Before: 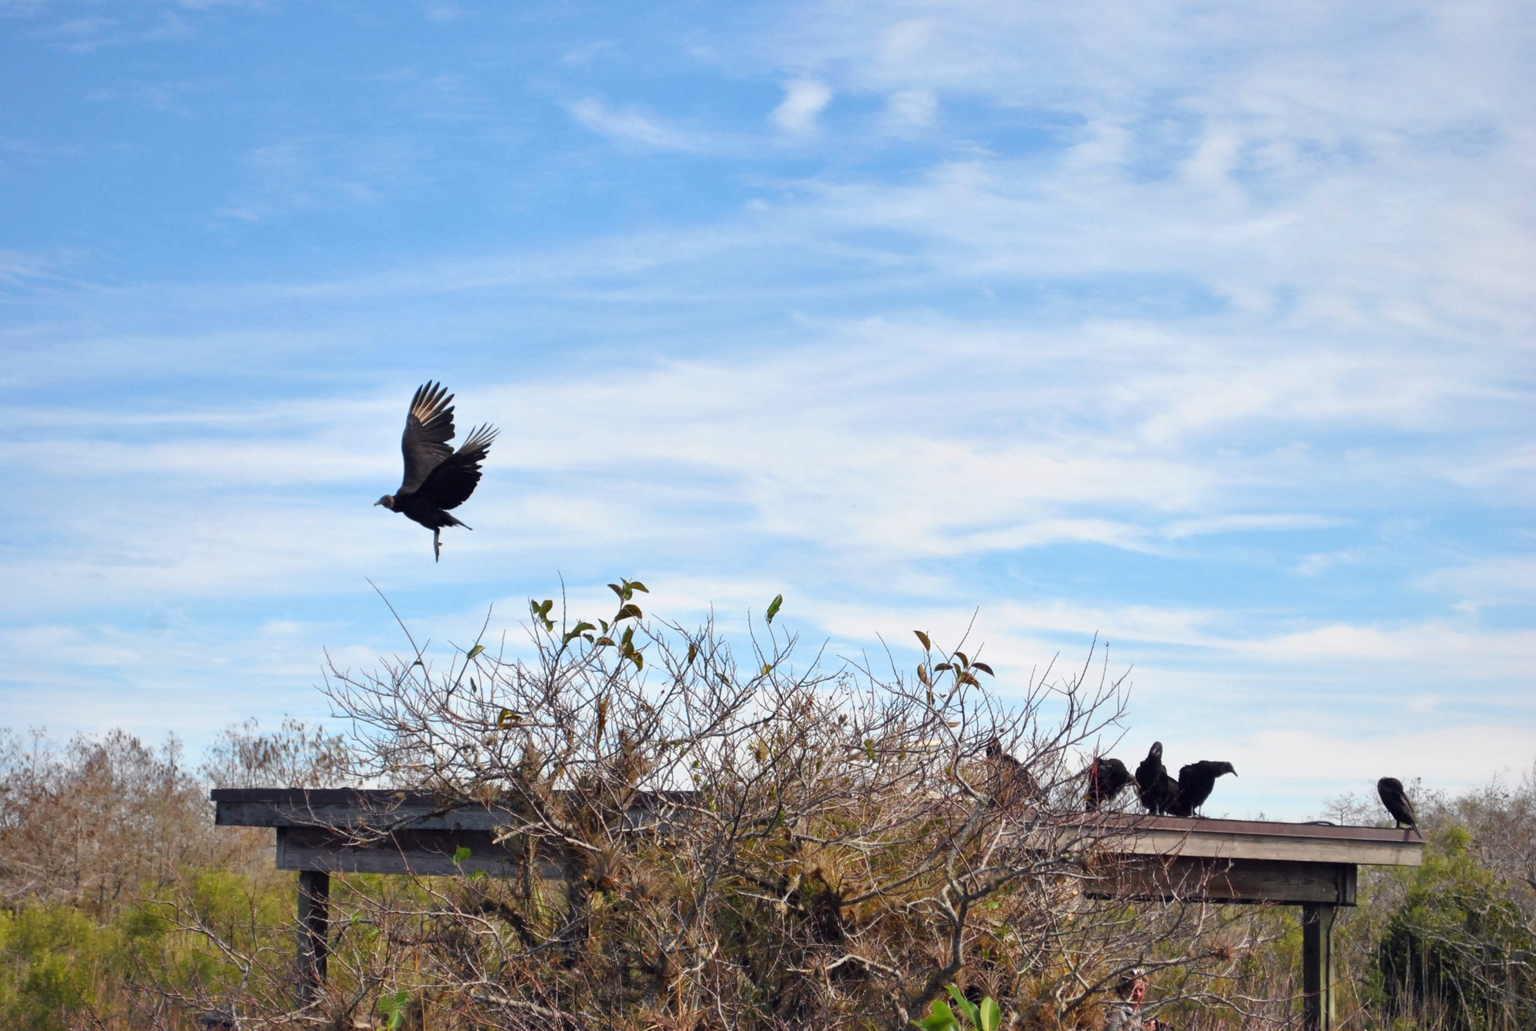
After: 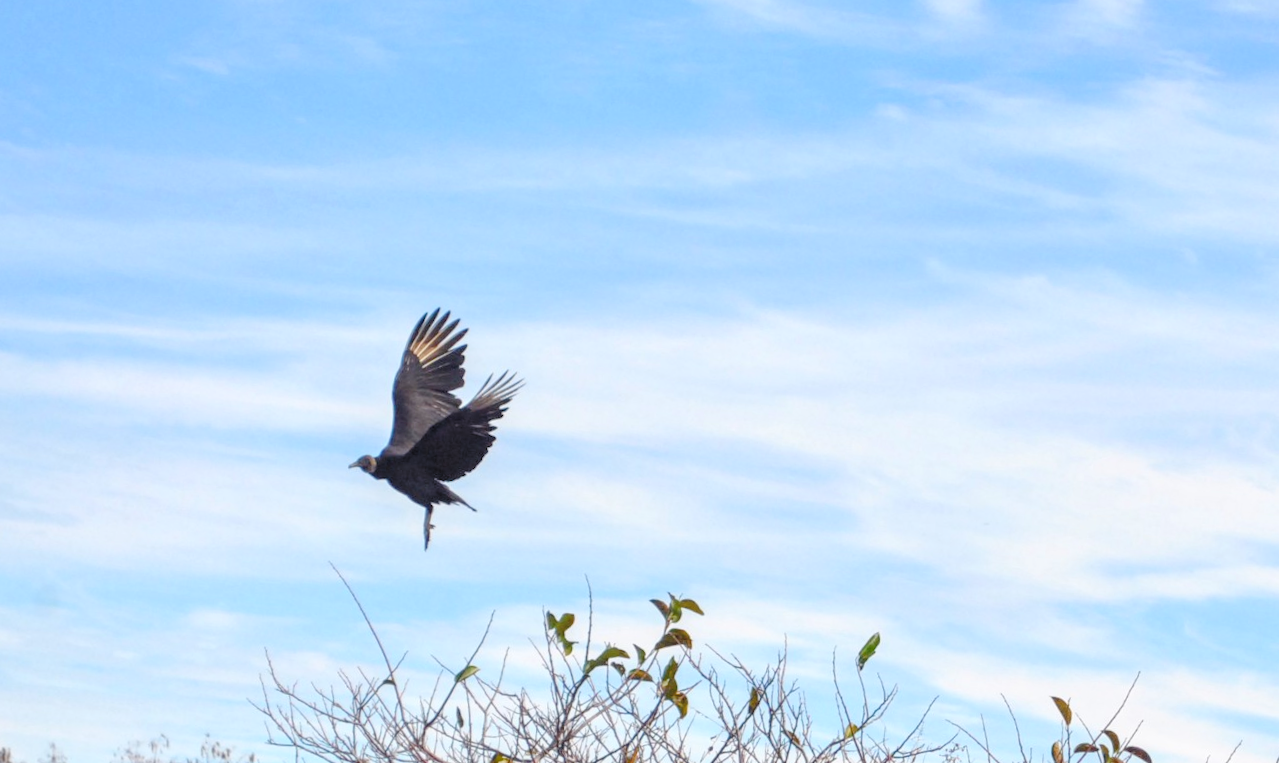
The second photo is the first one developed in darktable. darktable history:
contrast brightness saturation: brightness 0.28
color balance rgb: perceptual saturation grading › global saturation 20%, perceptual saturation grading › highlights -25%, perceptual saturation grading › shadows 25%
crop and rotate: angle -4.99°, left 2.122%, top 6.945%, right 27.566%, bottom 30.519%
local contrast: detail 130%
